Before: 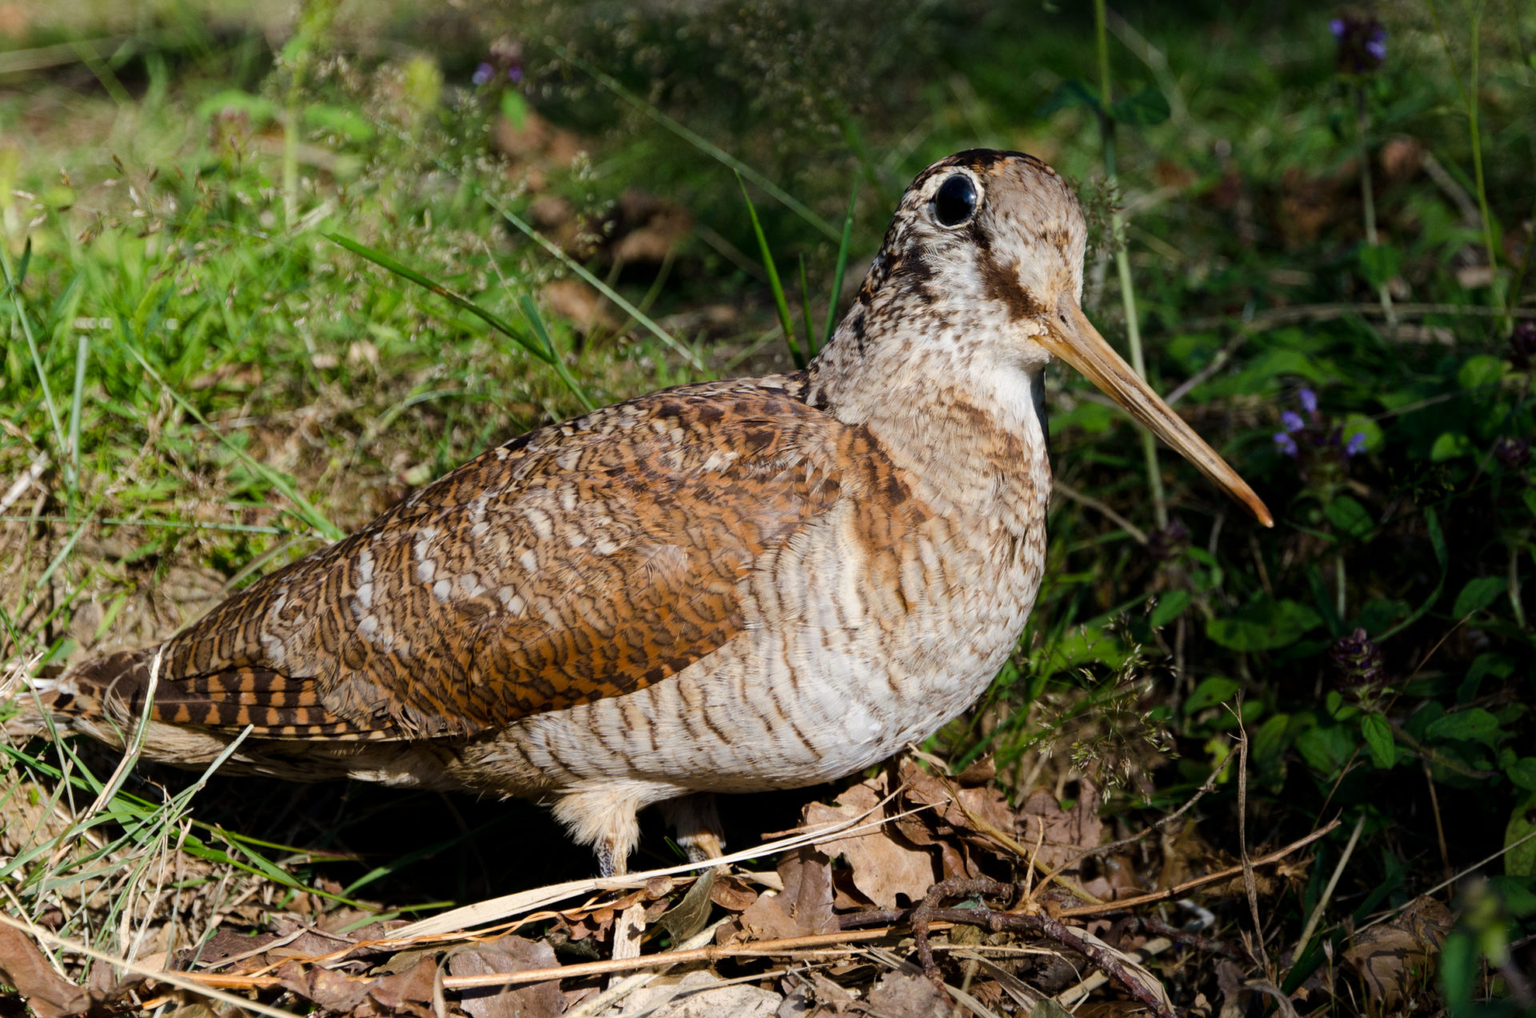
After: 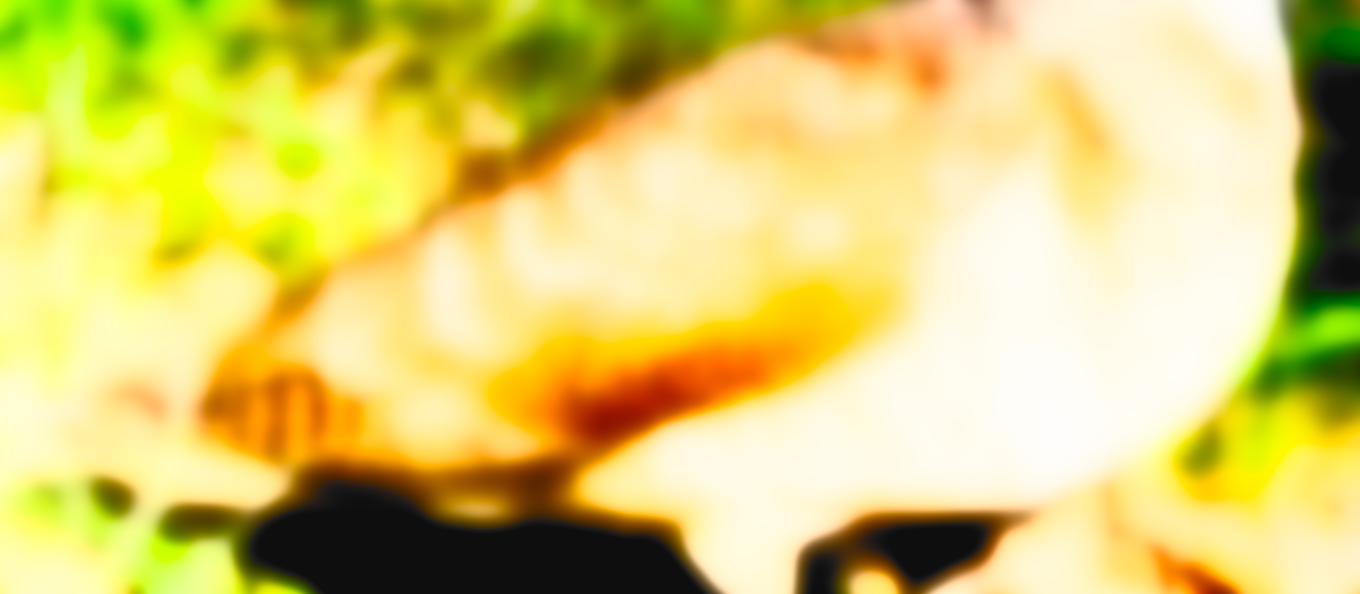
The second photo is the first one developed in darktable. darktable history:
filmic rgb: black relative exposure -2.85 EV, white relative exposure 4.56 EV, hardness 1.77, contrast 1.25, preserve chrominance no, color science v5 (2021)
contrast brightness saturation: contrast 1, brightness 1, saturation 1
crop: top 36.498%, right 27.964%, bottom 14.995%
graduated density: density -3.9 EV
rotate and perspective: rotation -1.42°, crop left 0.016, crop right 0.984, crop top 0.035, crop bottom 0.965
lowpass: radius 16, unbound 0
